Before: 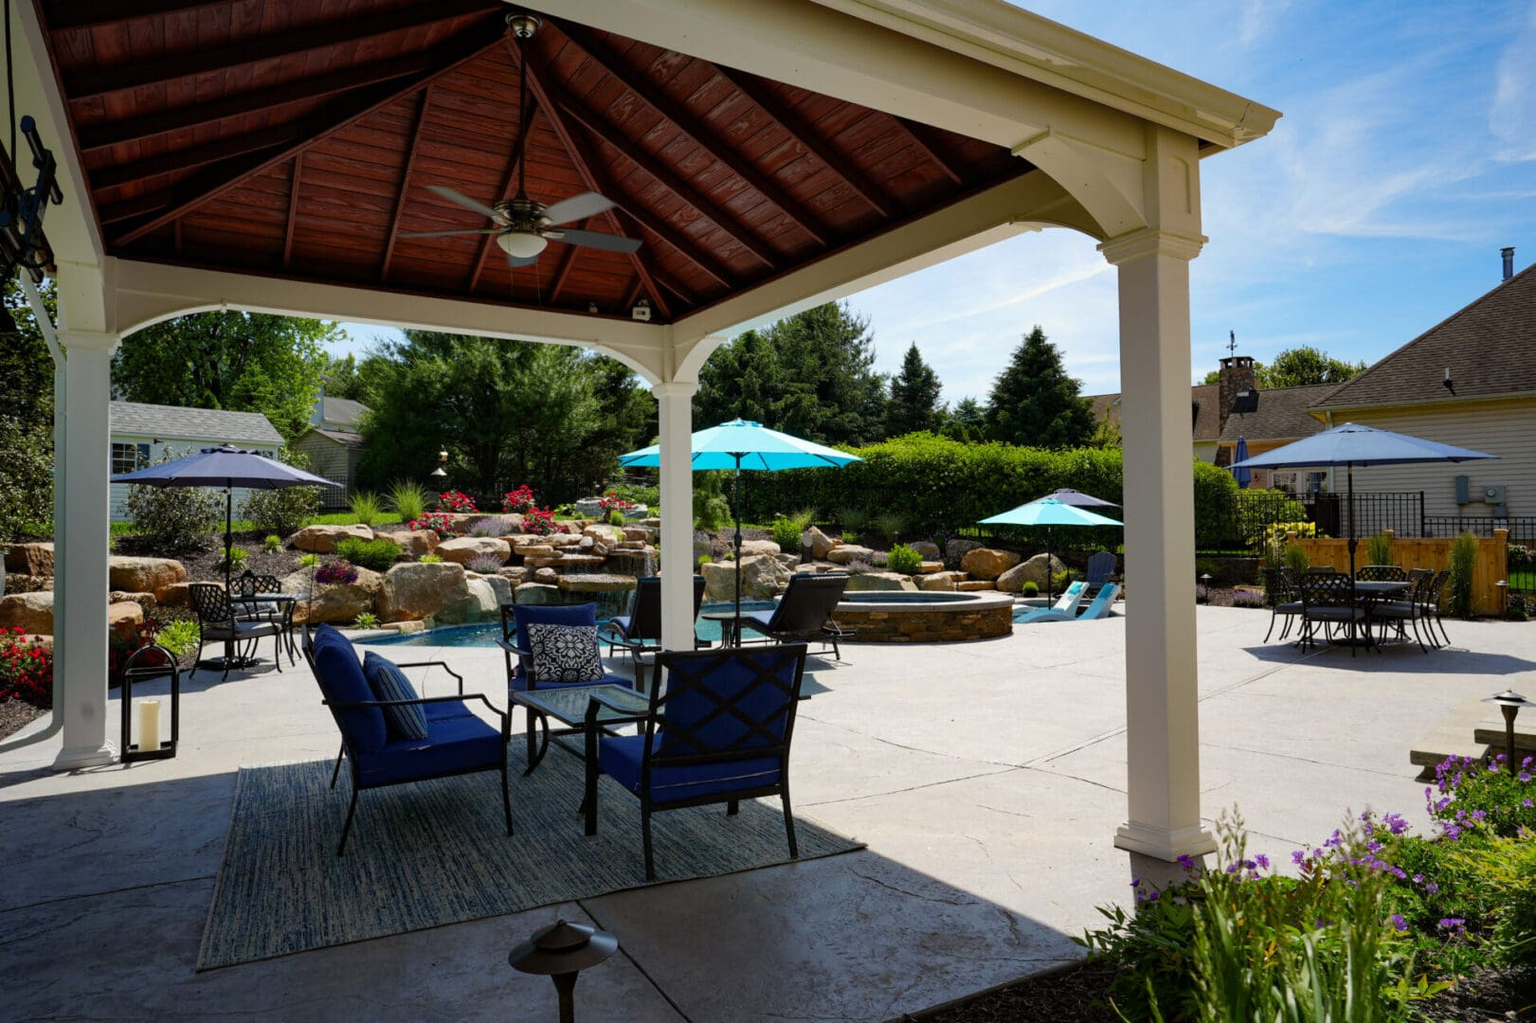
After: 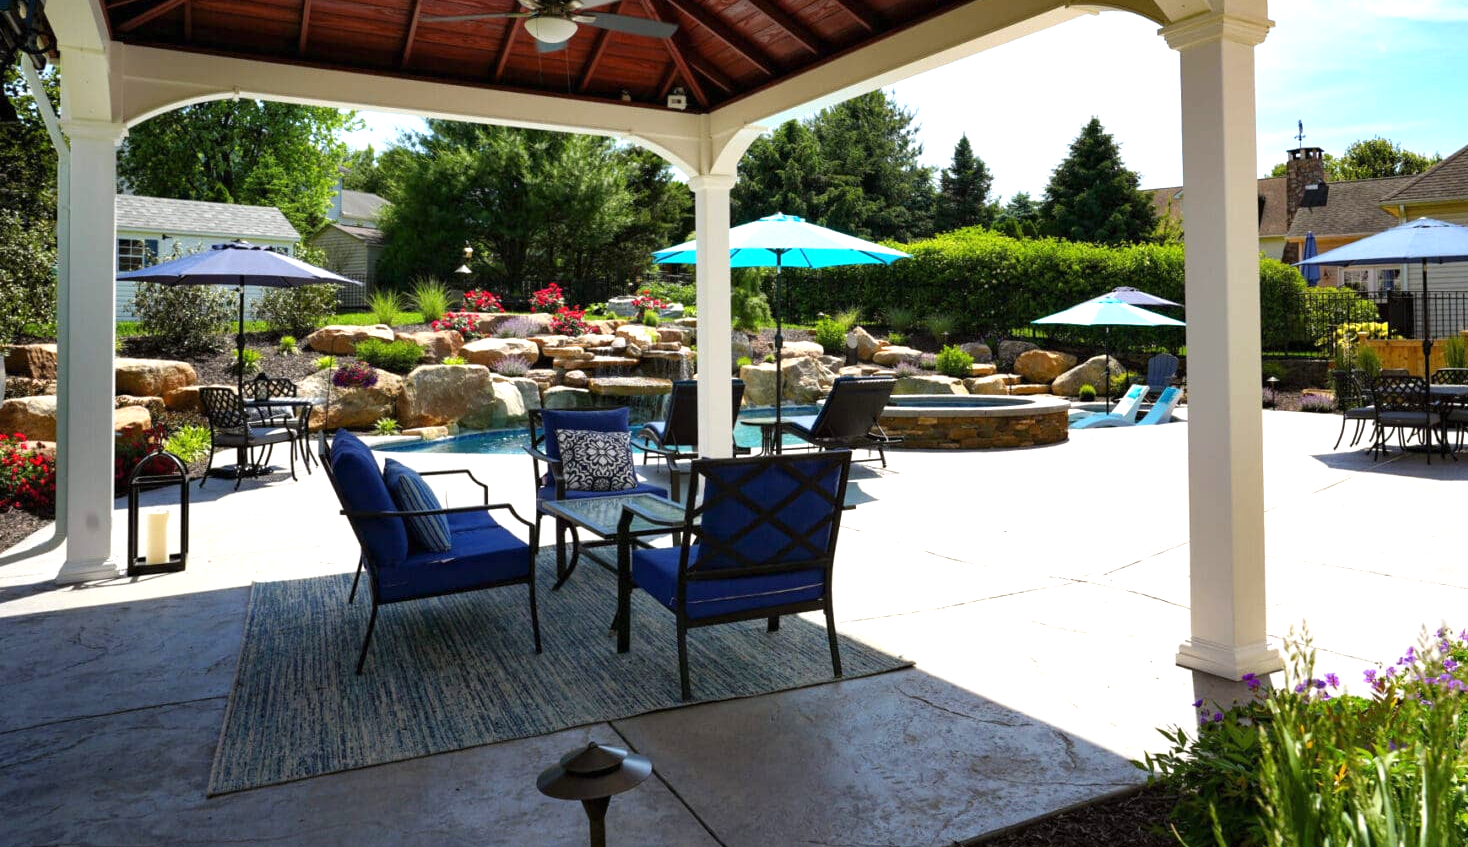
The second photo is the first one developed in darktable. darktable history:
exposure: black level correction 0, exposure 0.895 EV, compensate highlight preservation false
crop: top 21.251%, right 9.421%, bottom 0.242%
